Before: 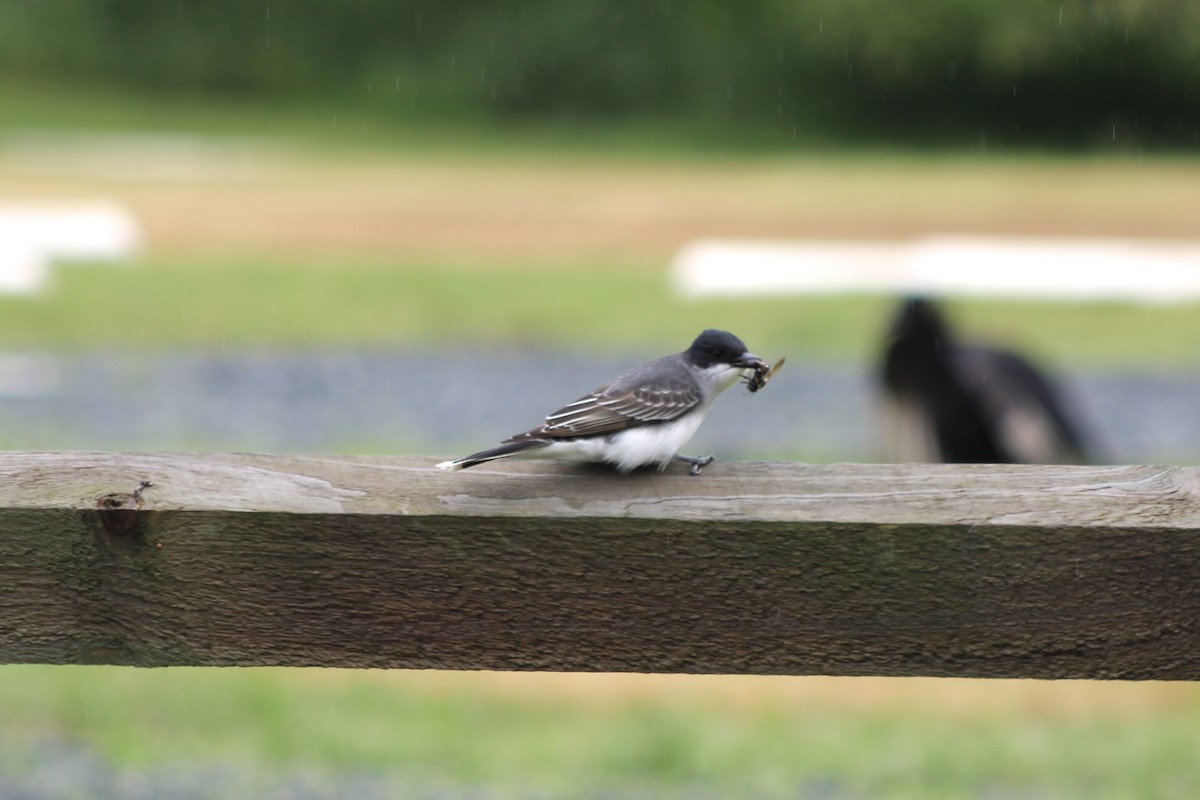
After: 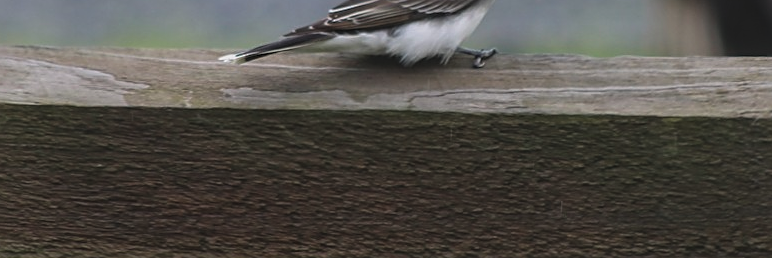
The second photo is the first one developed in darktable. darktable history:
exposure: black level correction -0.015, exposure -0.54 EV, compensate exposure bias true, compensate highlight preservation false
crop: left 18.11%, top 50.892%, right 17.546%, bottom 16.801%
tone curve: curves: ch0 [(0, 0) (0.641, 0.595) (1, 1)], preserve colors none
sharpen: on, module defaults
local contrast: highlights 6%, shadows 2%, detail 133%
